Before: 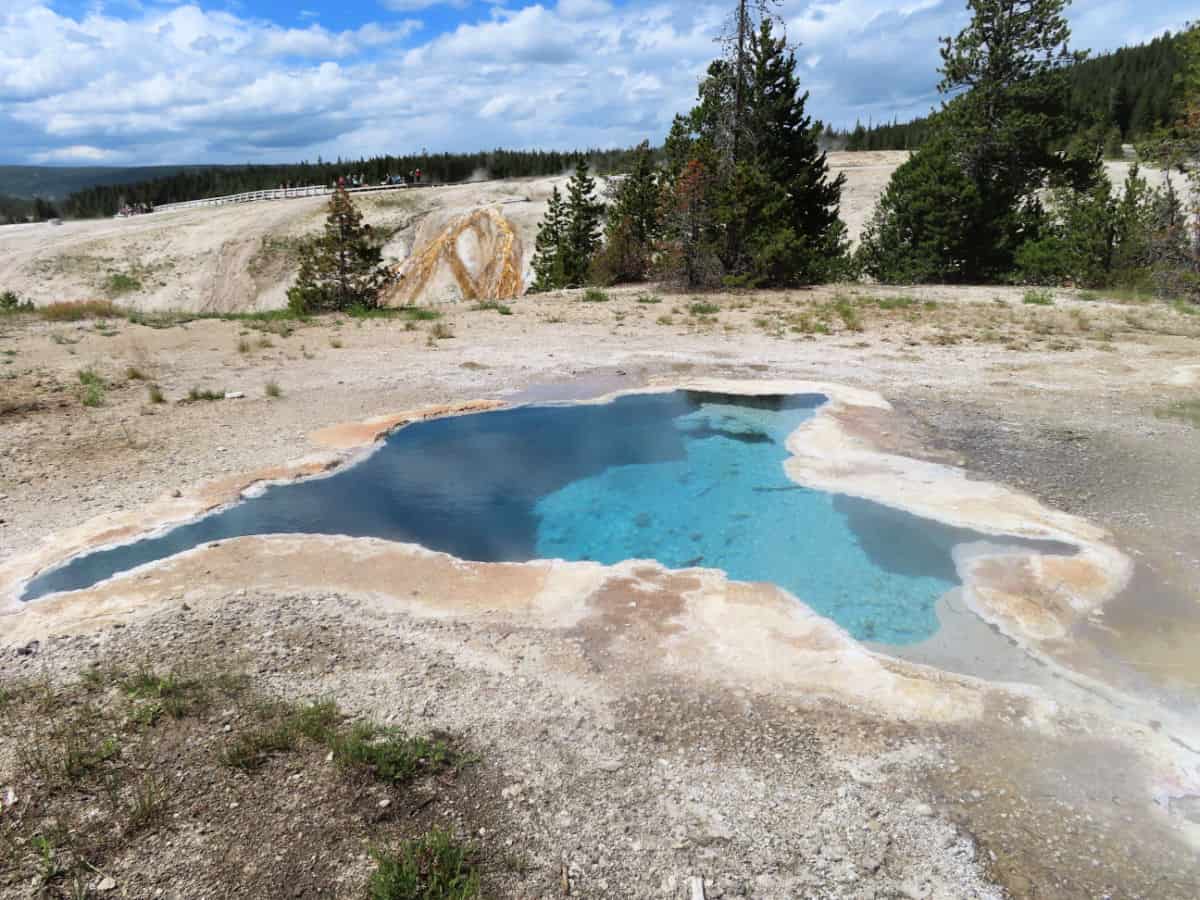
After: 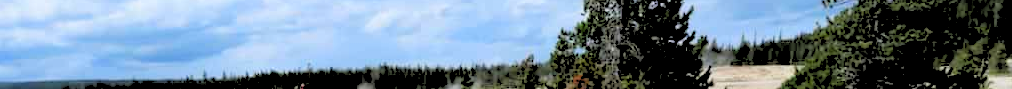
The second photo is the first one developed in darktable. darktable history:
contrast brightness saturation: saturation 0.13
exposure: exposure -0.116 EV, compensate exposure bias true, compensate highlight preservation false
crop and rotate: left 9.644%, top 9.491%, right 6.021%, bottom 80.509%
color balance rgb: saturation formula JzAzBz (2021)
rgb levels: levels [[0.027, 0.429, 0.996], [0, 0.5, 1], [0, 0.5, 1]]
